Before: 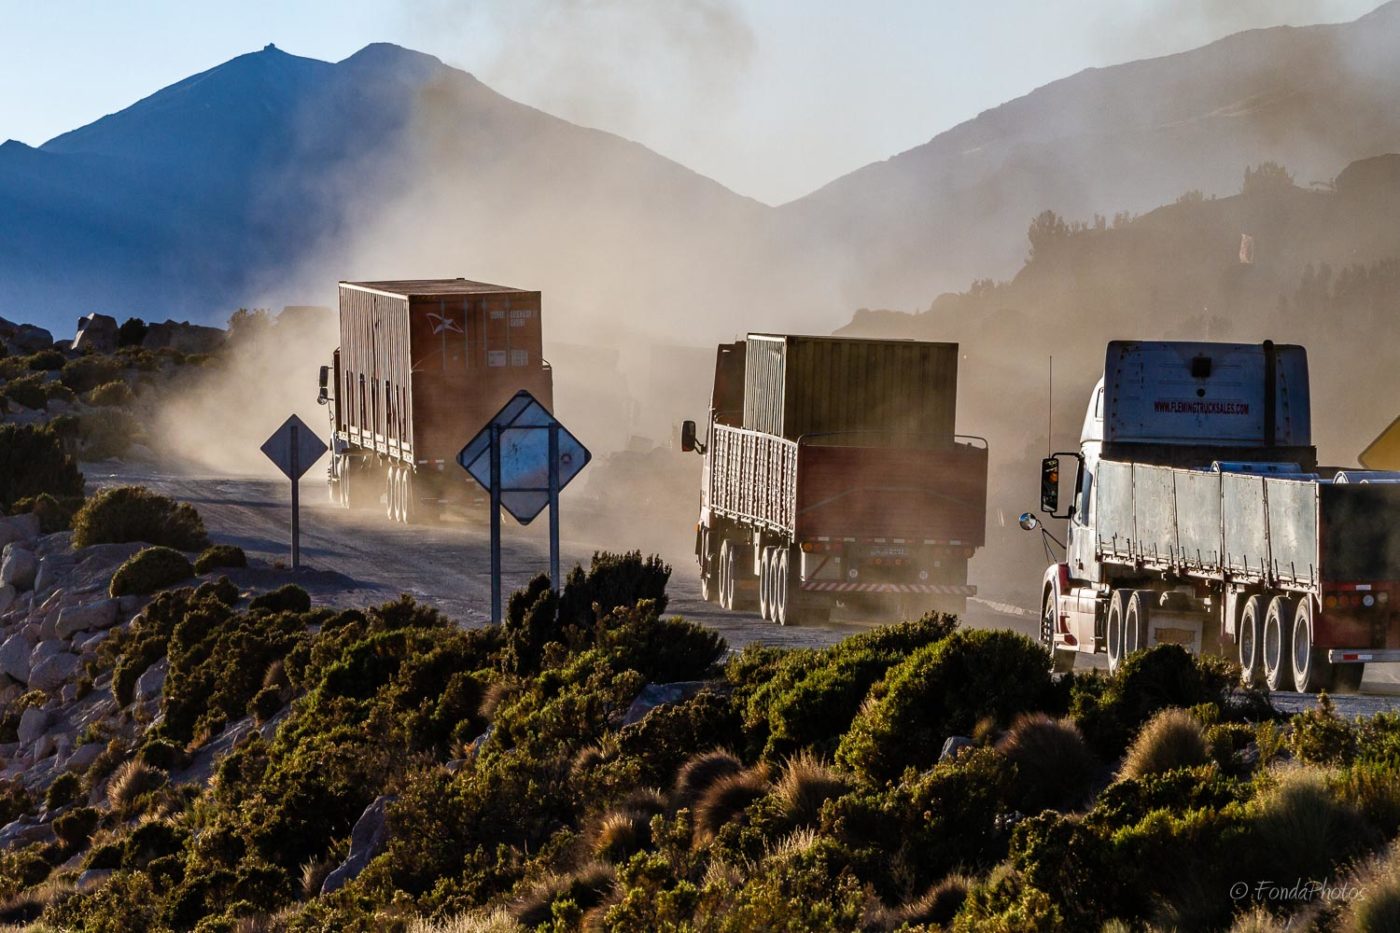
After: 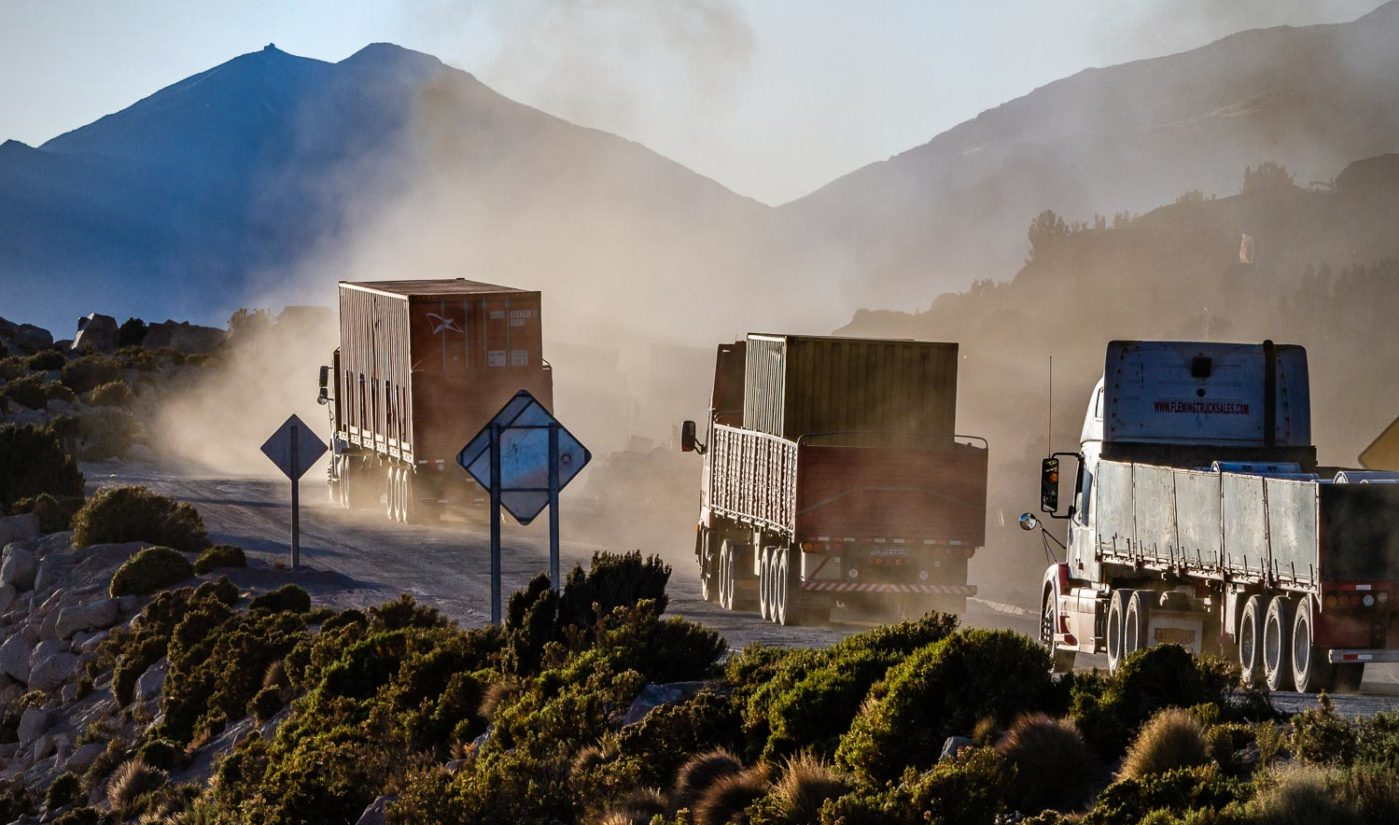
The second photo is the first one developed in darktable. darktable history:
vignetting: unbound false
crop and rotate: top 0%, bottom 11.49%
